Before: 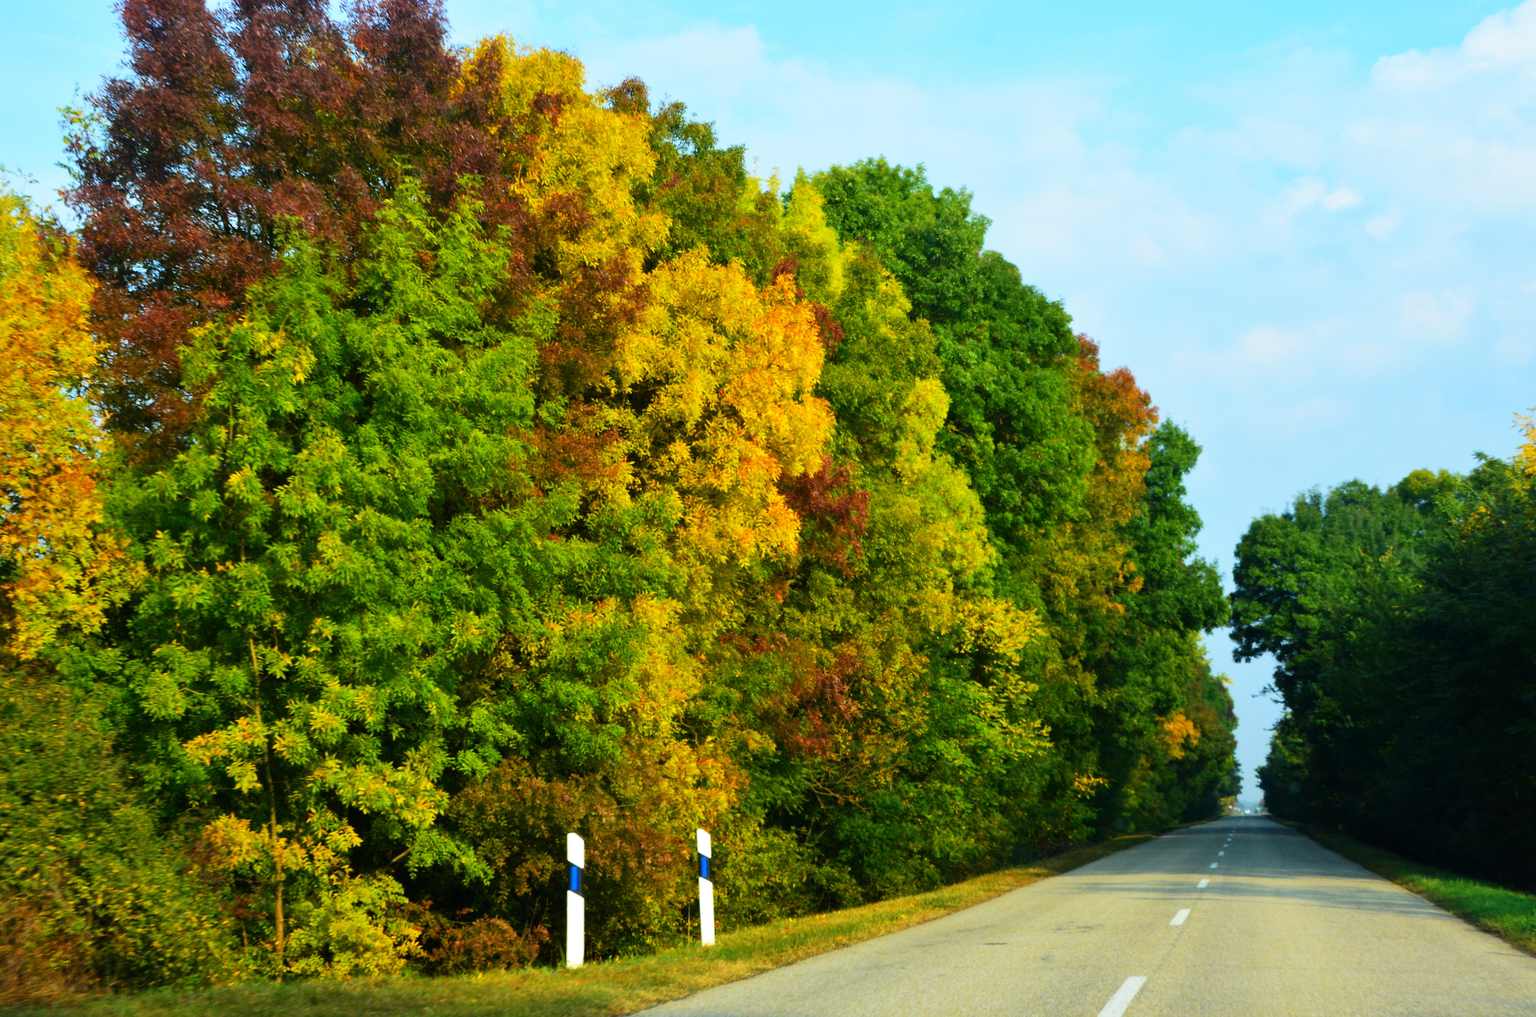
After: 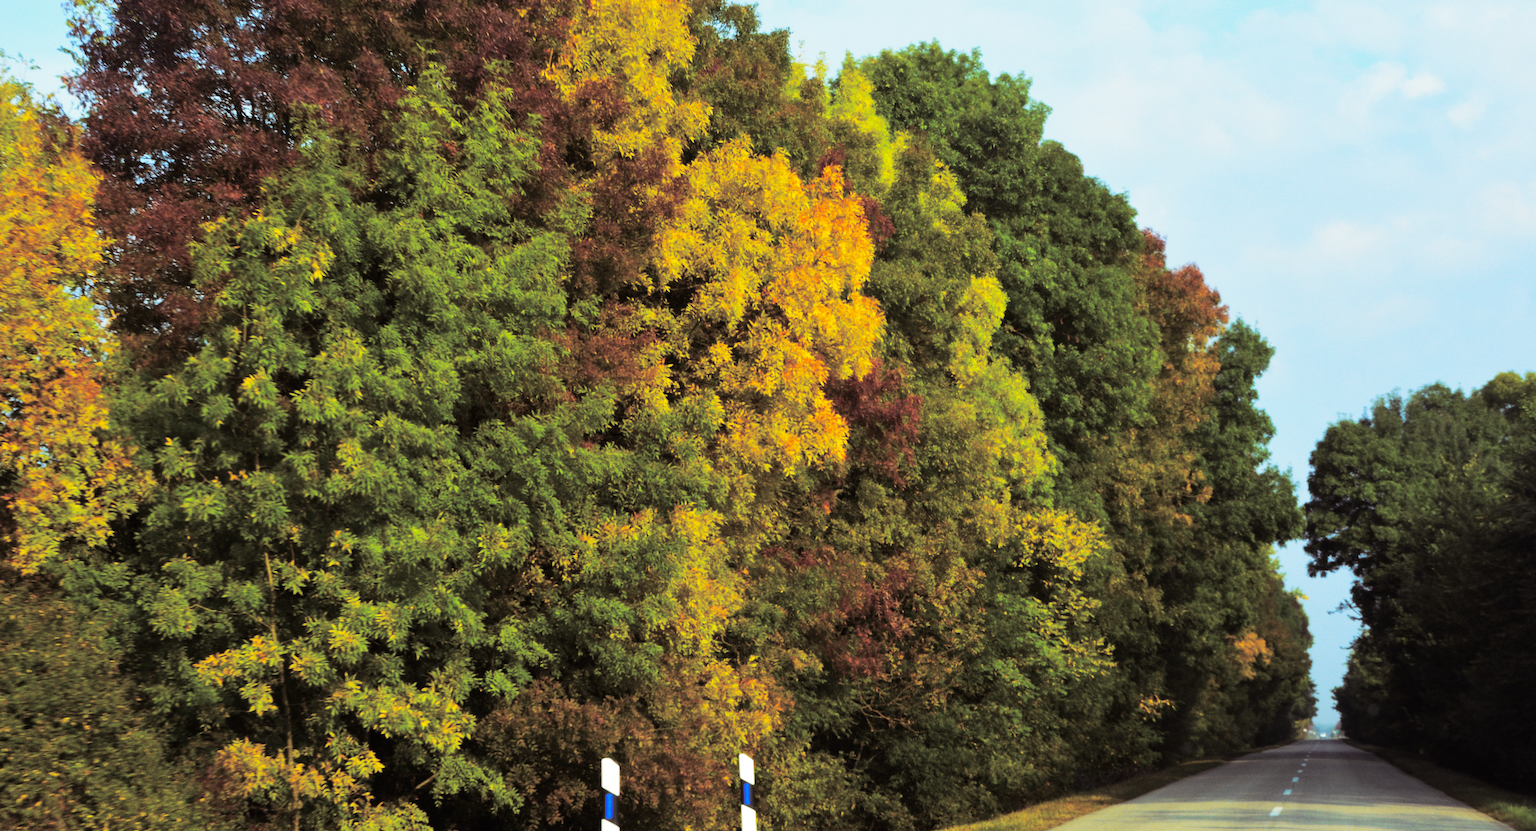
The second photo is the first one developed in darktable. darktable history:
crop and rotate: angle 0.03°, top 11.643%, right 5.651%, bottom 11.189%
split-toning: shadows › saturation 0.24, highlights › hue 54°, highlights › saturation 0.24
